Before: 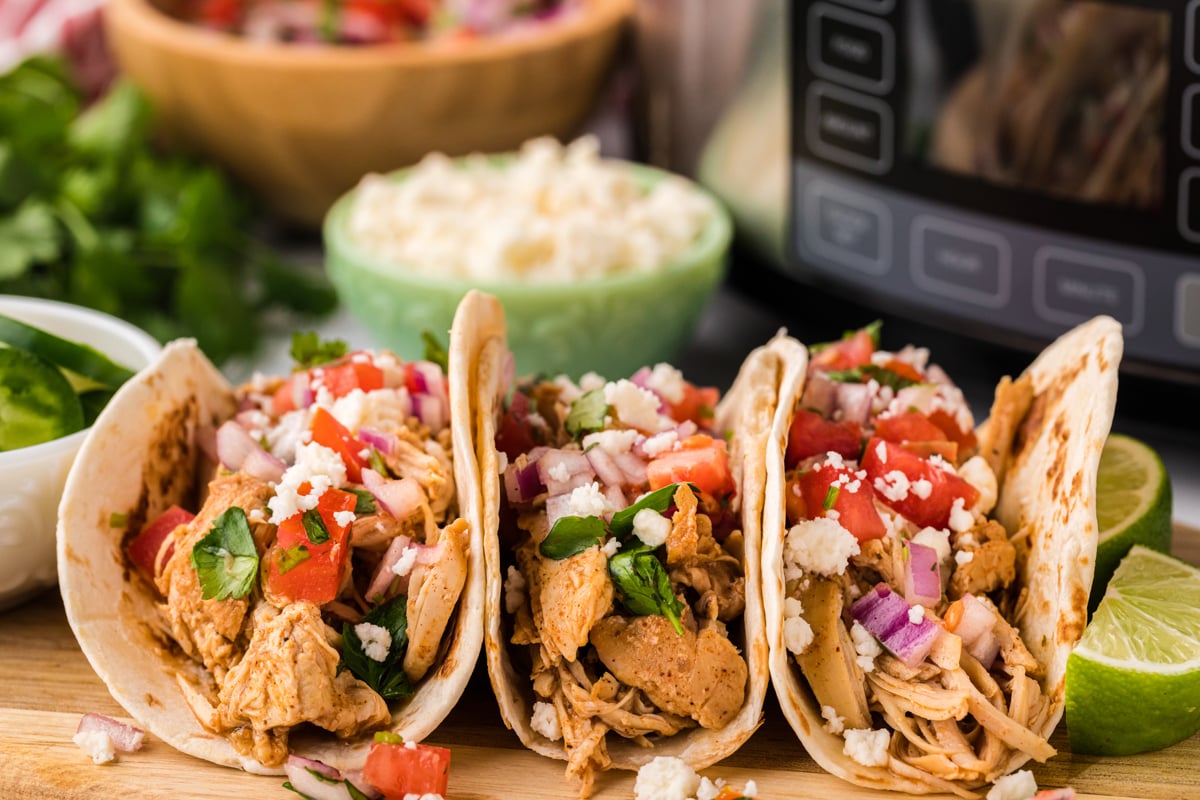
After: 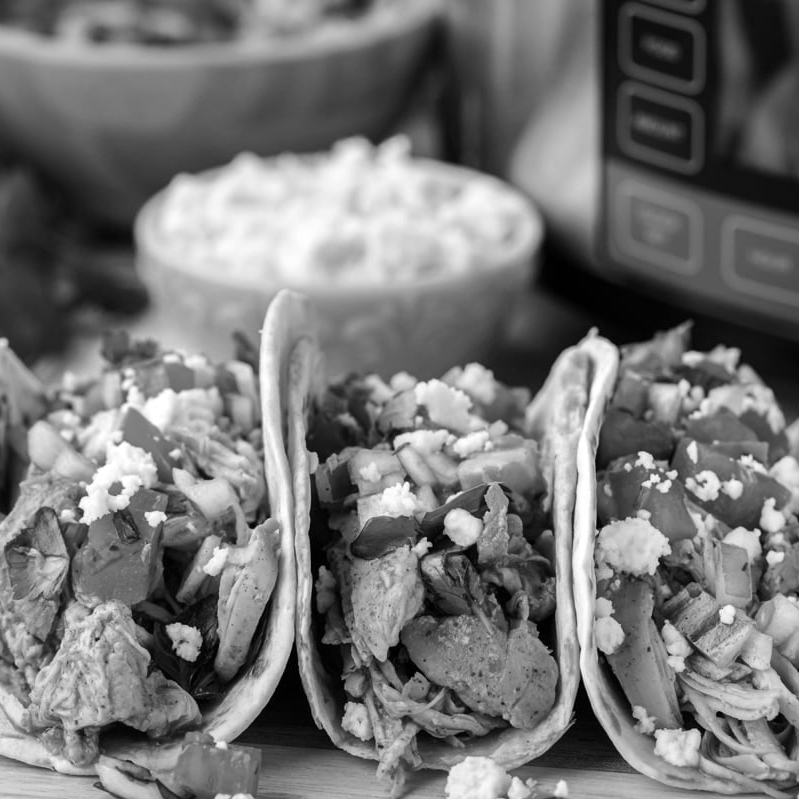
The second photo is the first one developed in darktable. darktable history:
crop and rotate: left 15.754%, right 17.616%
color calibration: output gray [0.253, 0.26, 0.487, 0], x 0.372, y 0.386, temperature 4285.49 K
exposure: exposure 0.152 EV, compensate exposure bias true, compensate highlight preservation false
